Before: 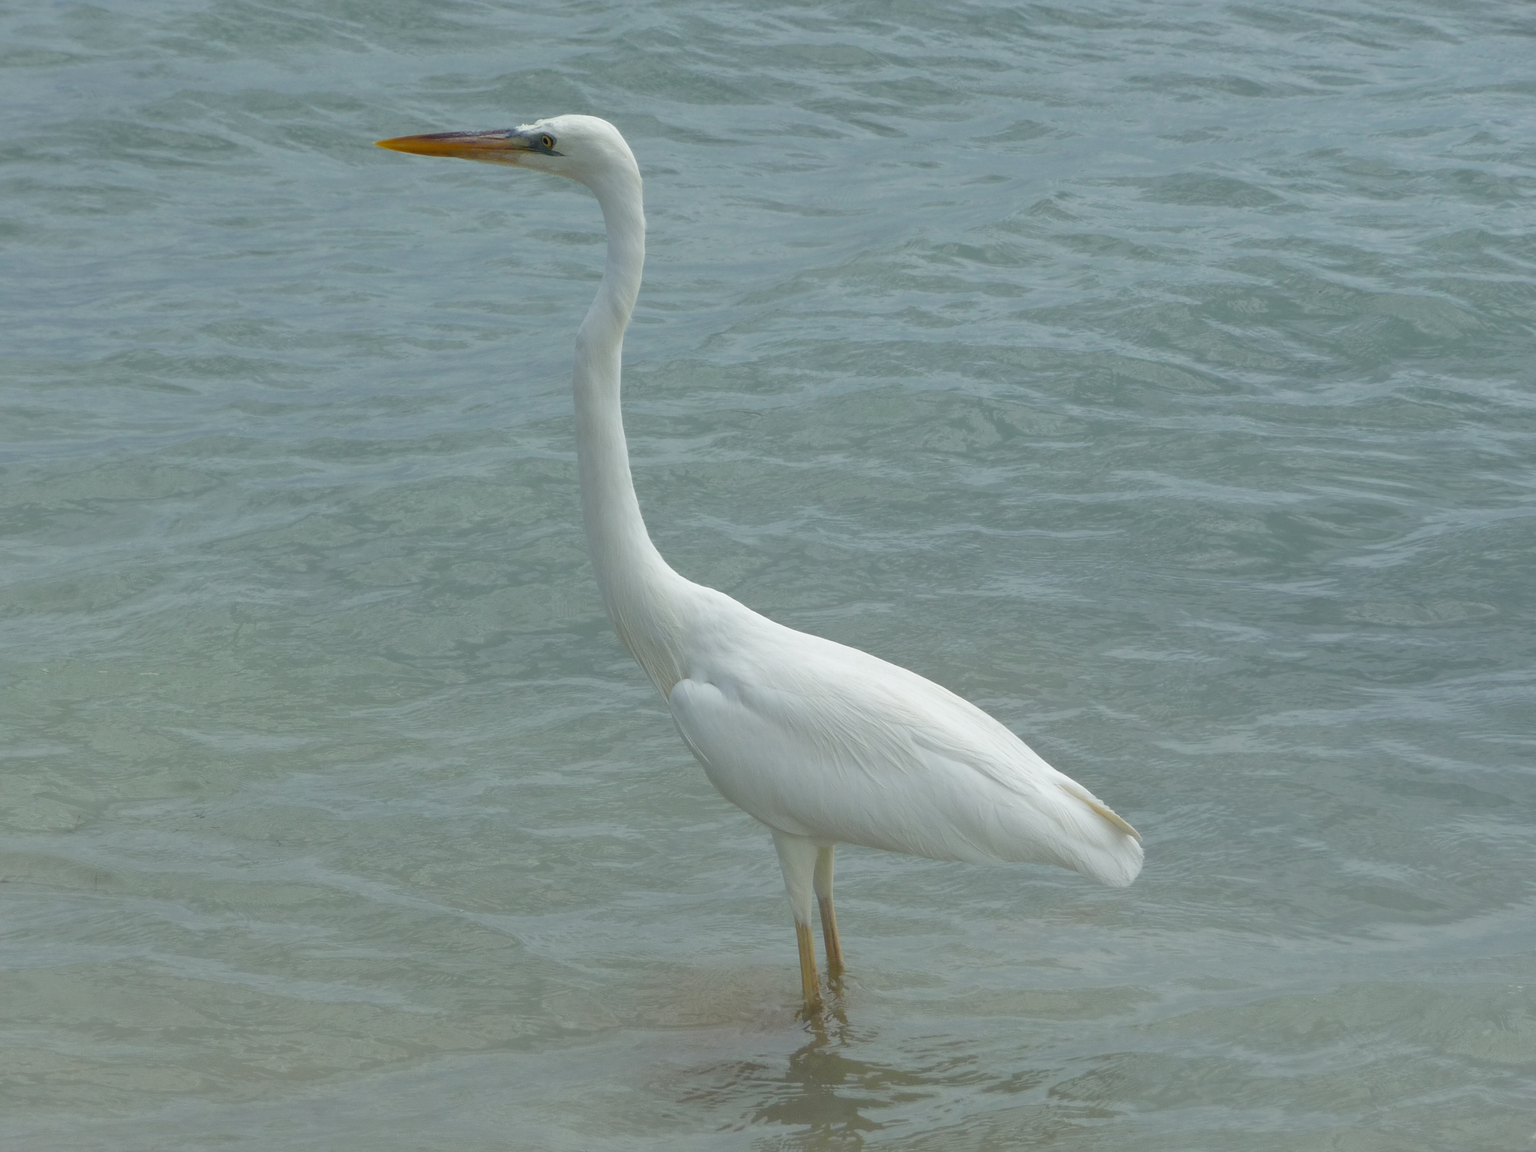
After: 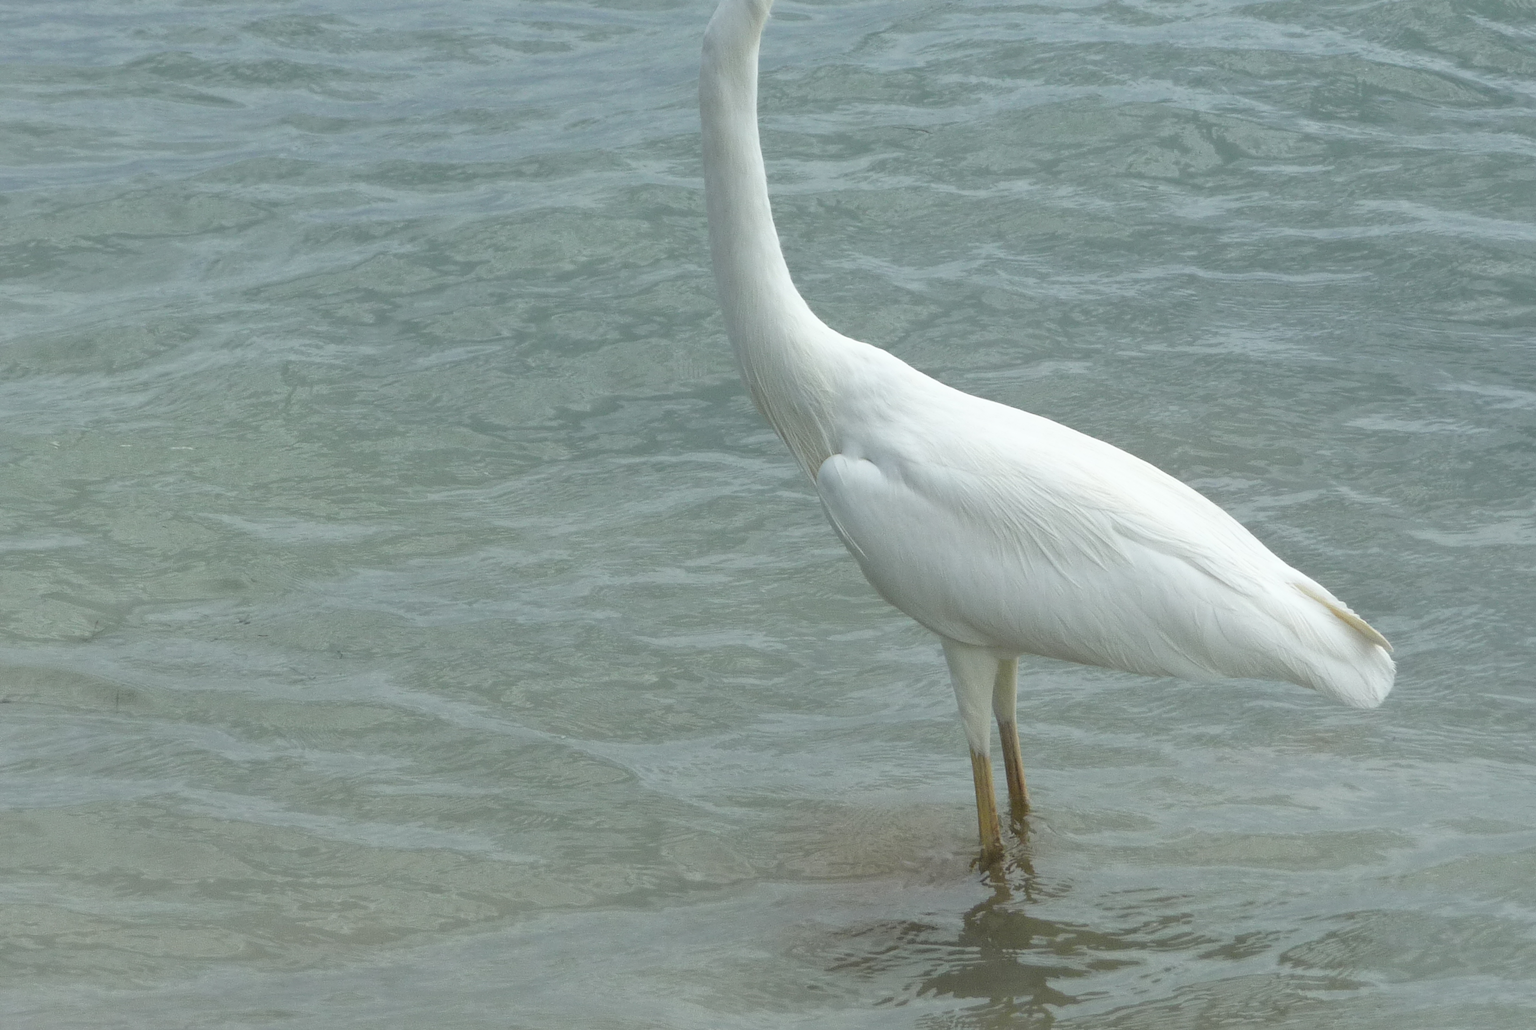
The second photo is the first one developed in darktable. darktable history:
crop: top 26.658%, right 18.004%
filmic rgb: black relative exposure -6.45 EV, white relative exposure 2.43 EV, target white luminance 99.899%, hardness 5.29, latitude 0.438%, contrast 1.424, highlights saturation mix 2.47%, color science v6 (2022)
